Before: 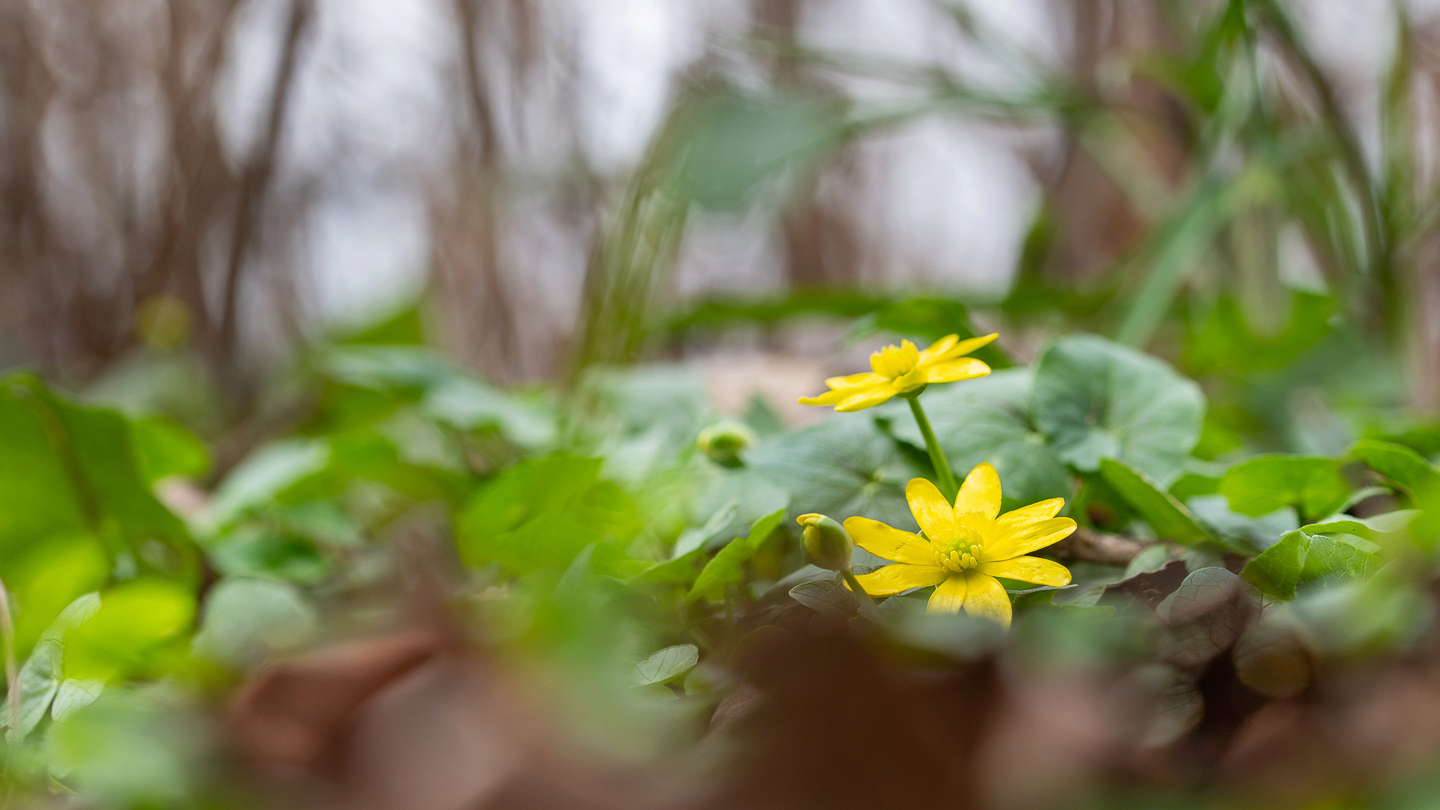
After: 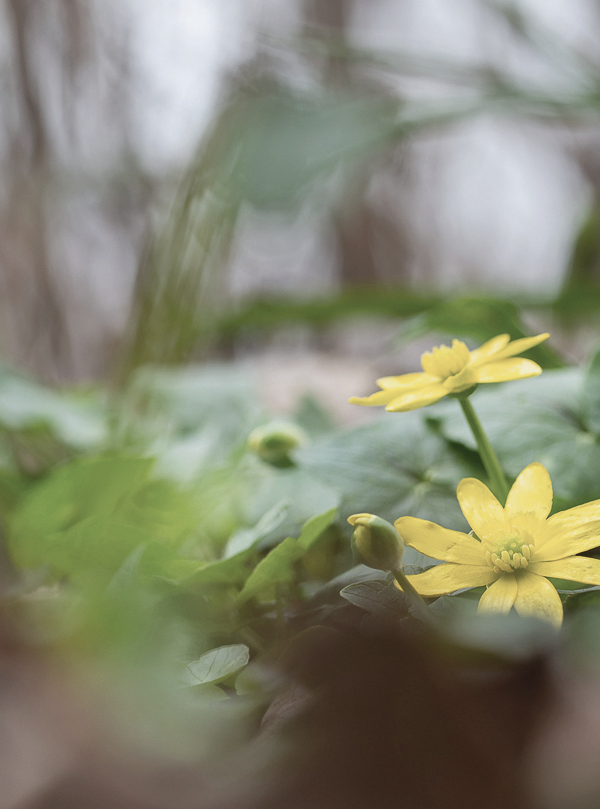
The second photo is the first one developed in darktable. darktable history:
crop: left 31.229%, right 27.105%
contrast brightness saturation: contrast -0.05, saturation -0.41
white balance: red 0.982, blue 1.018
